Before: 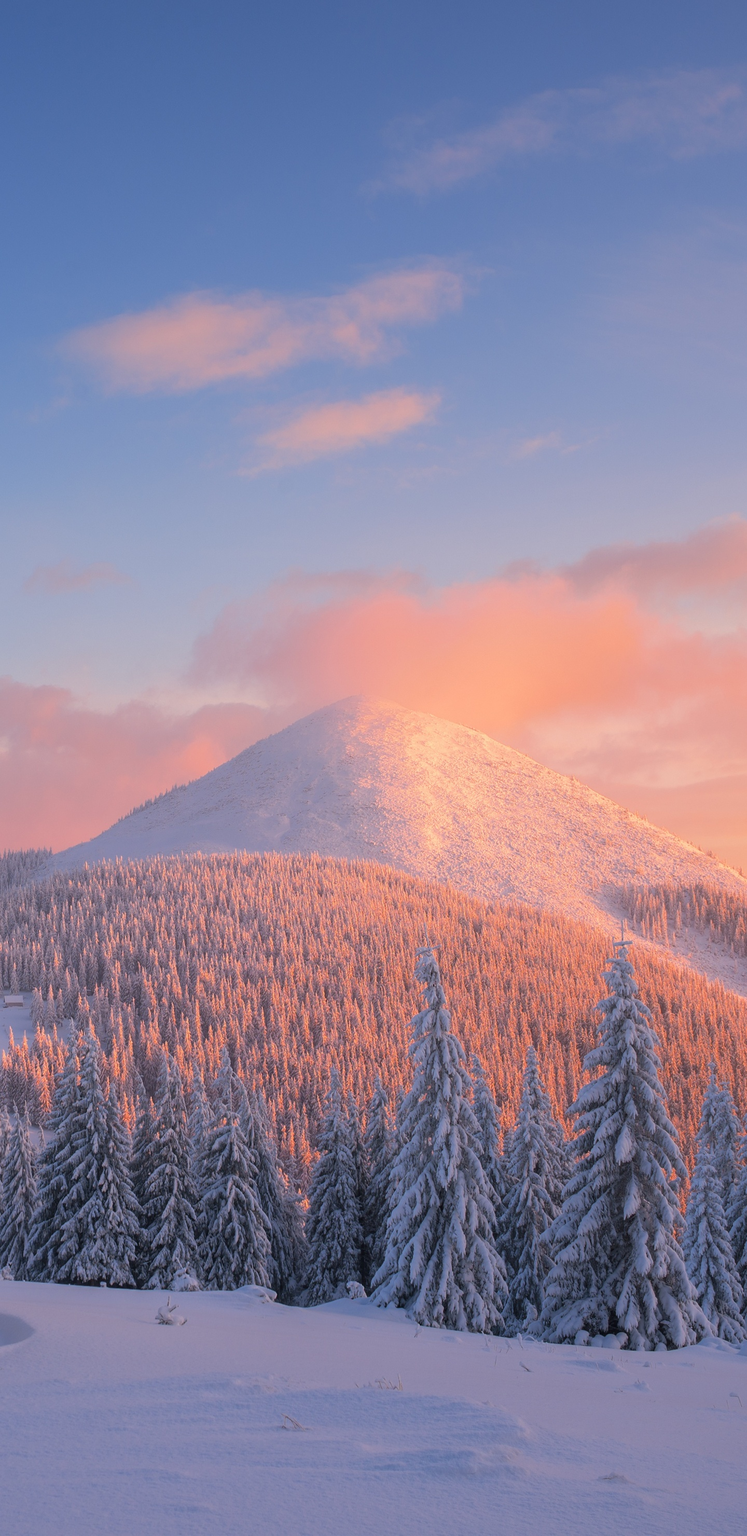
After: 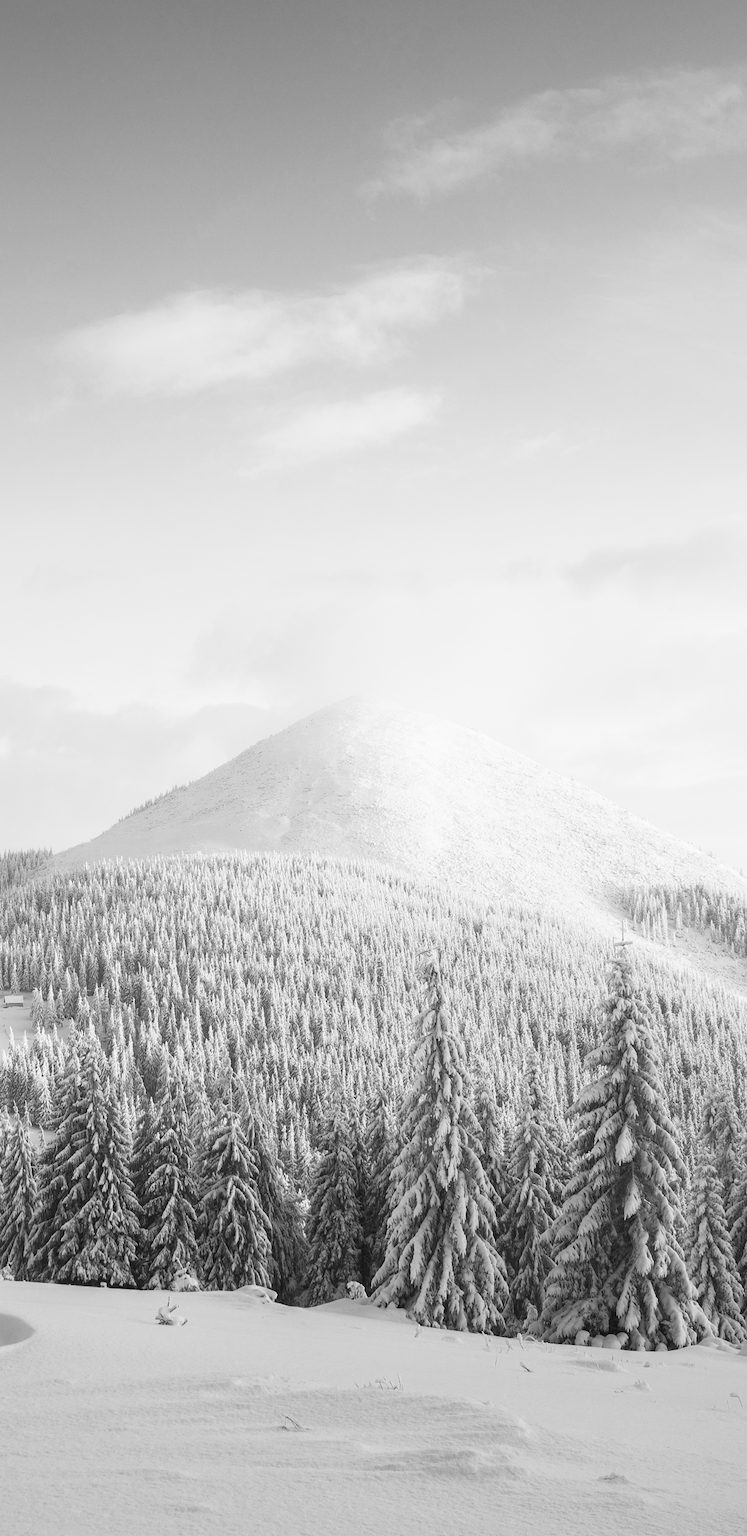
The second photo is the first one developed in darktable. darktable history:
contrast brightness saturation: contrast 0.53, brightness 0.47, saturation -0.997
